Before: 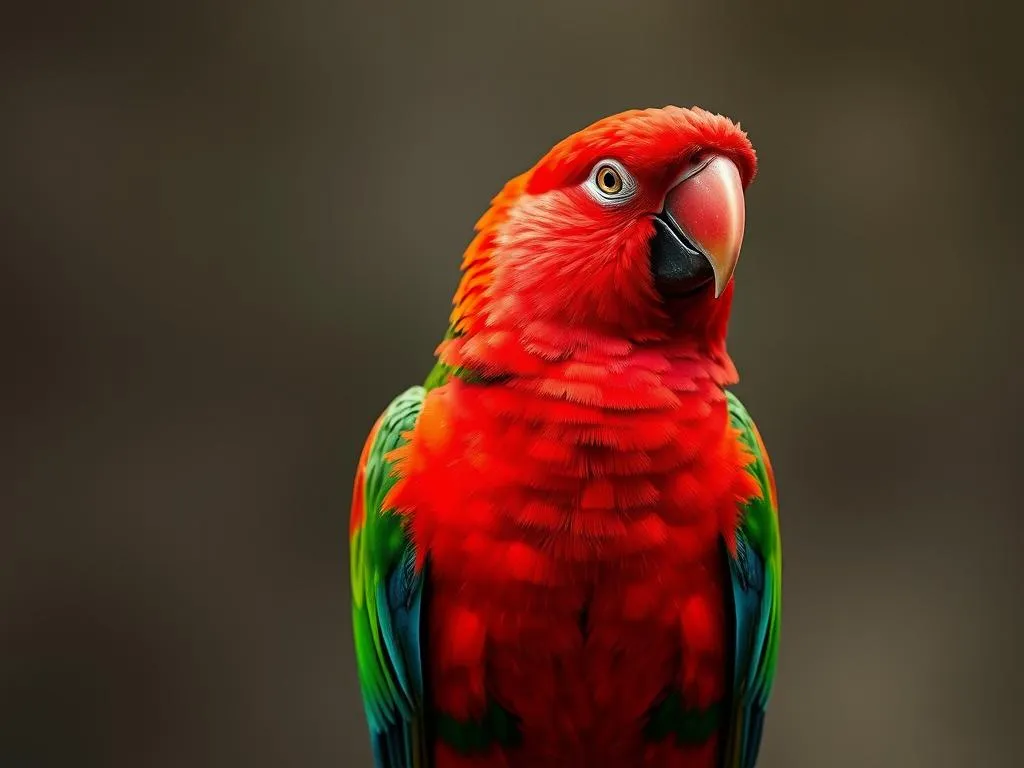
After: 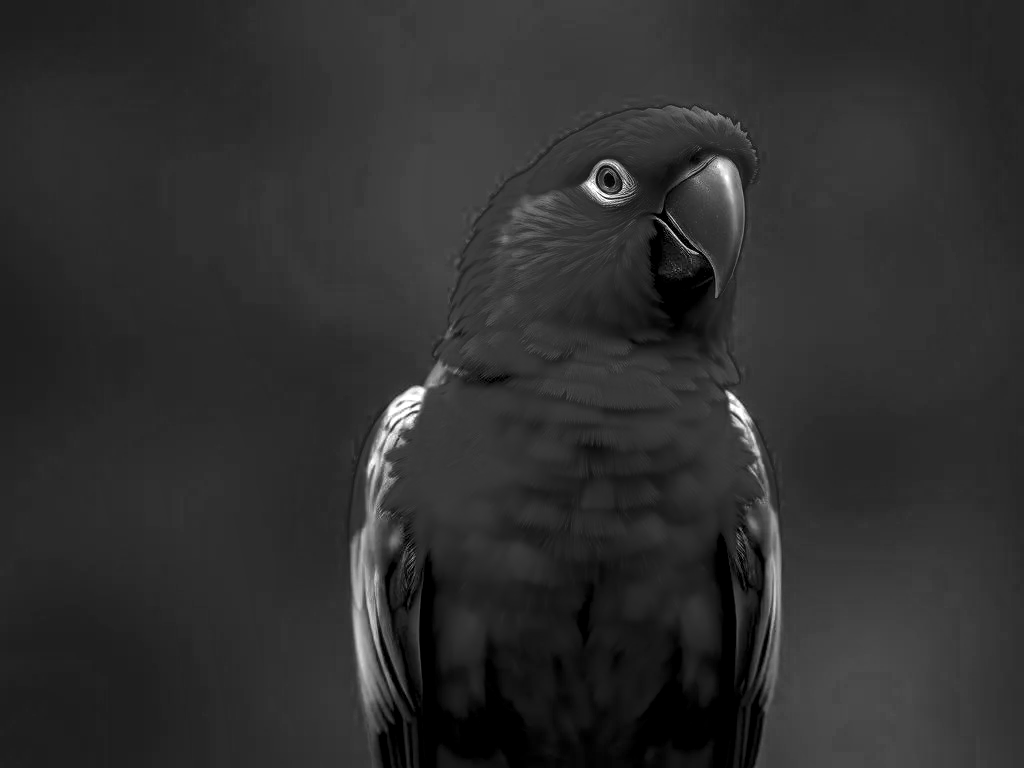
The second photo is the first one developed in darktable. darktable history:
local contrast: detail 130%
color balance rgb: linear chroma grading › global chroma 15%, perceptual saturation grading › global saturation 30%
color zones: curves: ch0 [(0.002, 0.429) (0.121, 0.212) (0.198, 0.113) (0.276, 0.344) (0.331, 0.541) (0.41, 0.56) (0.482, 0.289) (0.619, 0.227) (0.721, 0.18) (0.821, 0.435) (0.928, 0.555) (1, 0.587)]; ch1 [(0, 0) (0.143, 0) (0.286, 0) (0.429, 0) (0.571, 0) (0.714, 0) (0.857, 0)]
